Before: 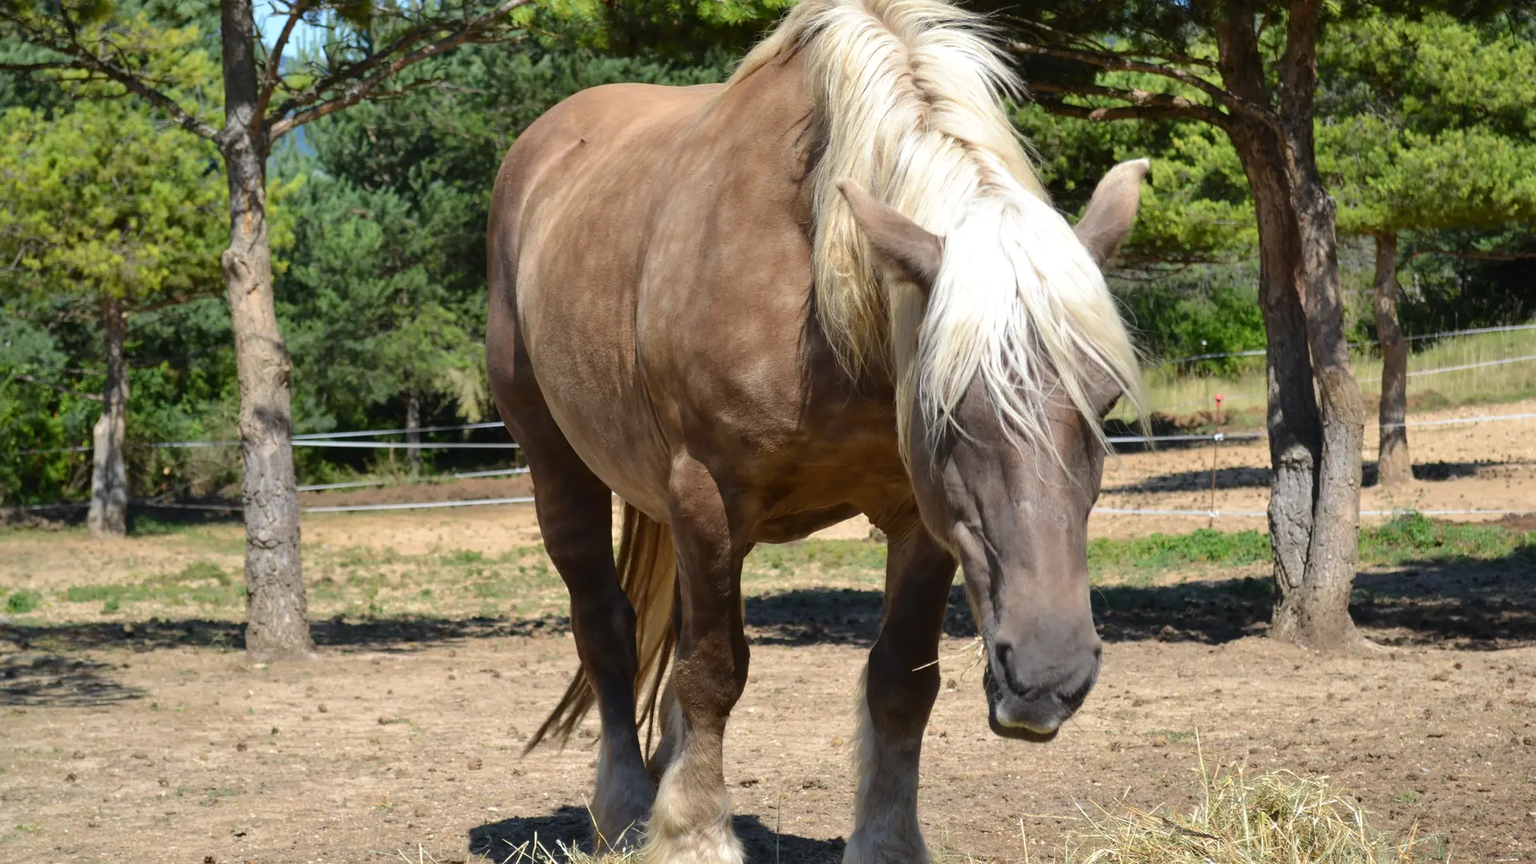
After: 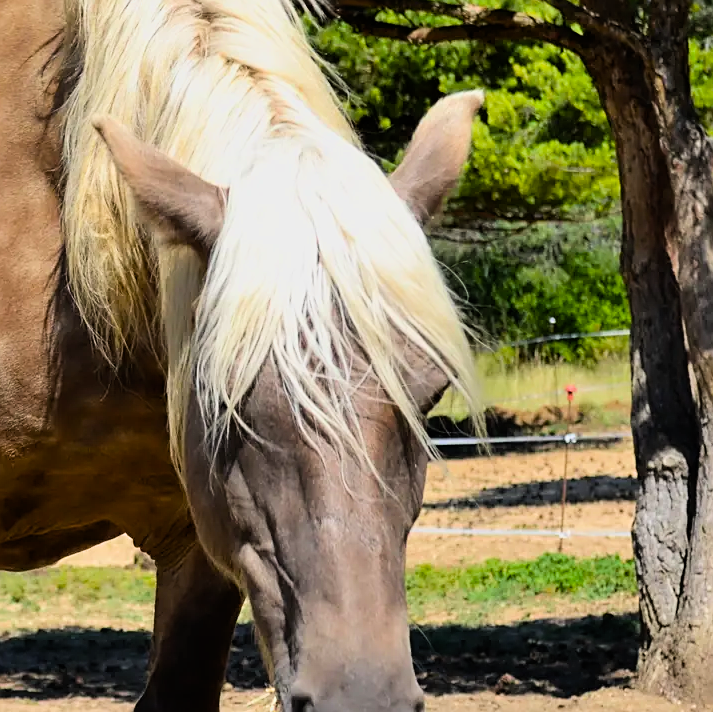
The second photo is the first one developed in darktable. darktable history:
crop and rotate: left 49.667%, top 10.083%, right 13.179%, bottom 23.942%
sharpen: on, module defaults
filmic rgb: black relative exposure -7.47 EV, white relative exposure 4.84 EV, threshold 3.03 EV, hardness 3.4, color science v6 (2022), enable highlight reconstruction true
color balance rgb: perceptual saturation grading › global saturation 32.918%, perceptual brilliance grading › global brilliance 15.223%, perceptual brilliance grading › shadows -35.175%
exposure: exposure 0.266 EV, compensate highlight preservation false
